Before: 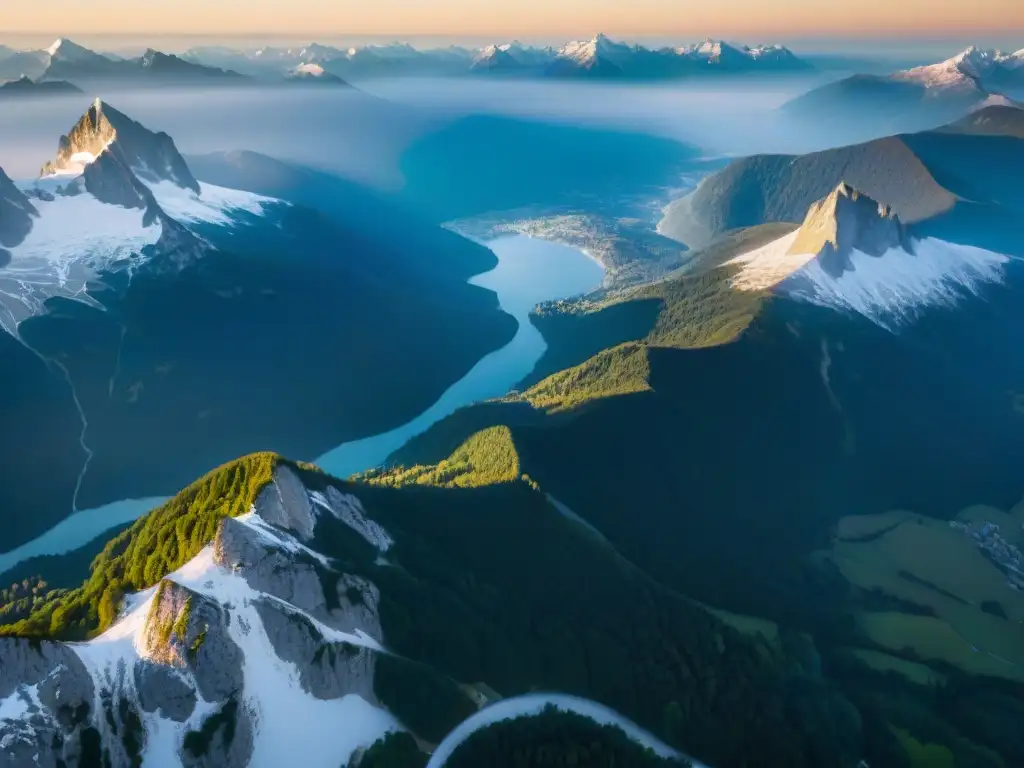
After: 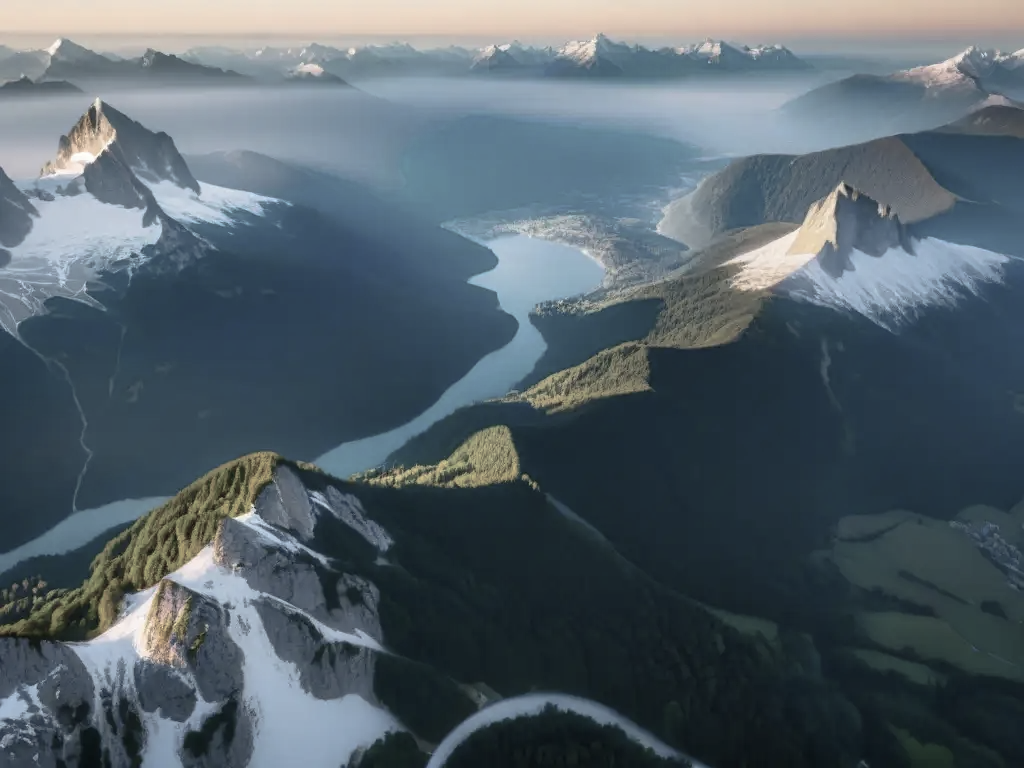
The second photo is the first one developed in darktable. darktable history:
color balance rgb: shadows lift › hue 84.69°, perceptual saturation grading › global saturation -28.913%, perceptual saturation grading › highlights -20.765%, perceptual saturation grading › mid-tones -23.426%, perceptual saturation grading › shadows -25.145%
